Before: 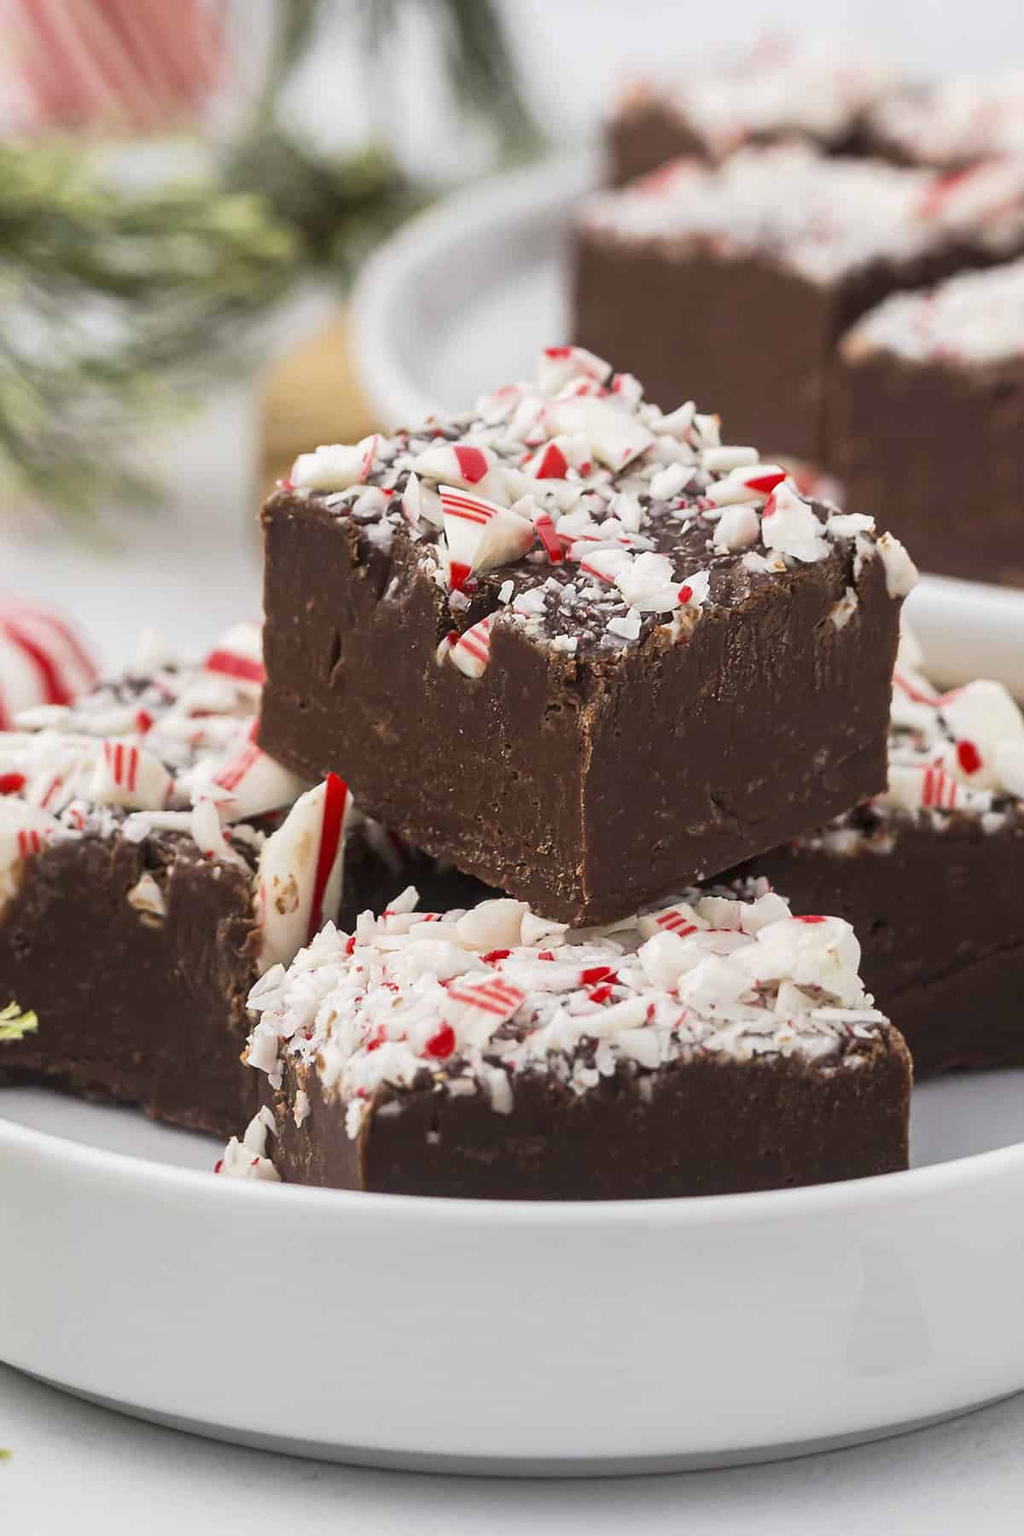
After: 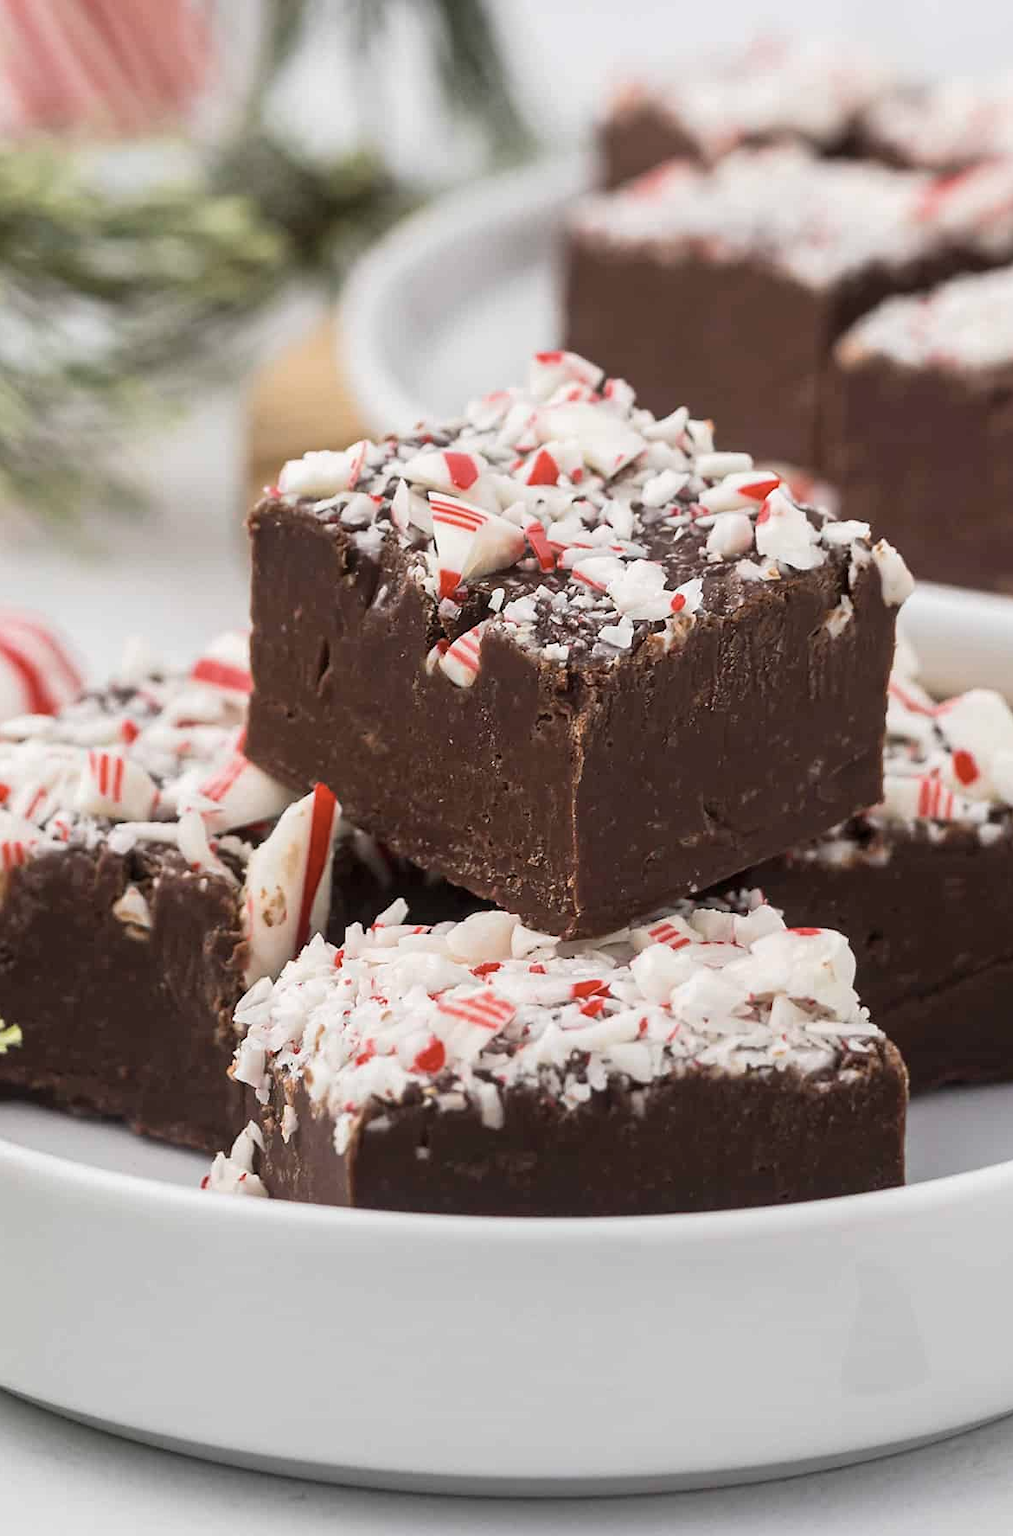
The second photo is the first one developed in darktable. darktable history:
crop and rotate: left 1.626%, right 0.7%, bottom 1.312%
color correction: highlights b* -0.054, saturation 0.768
